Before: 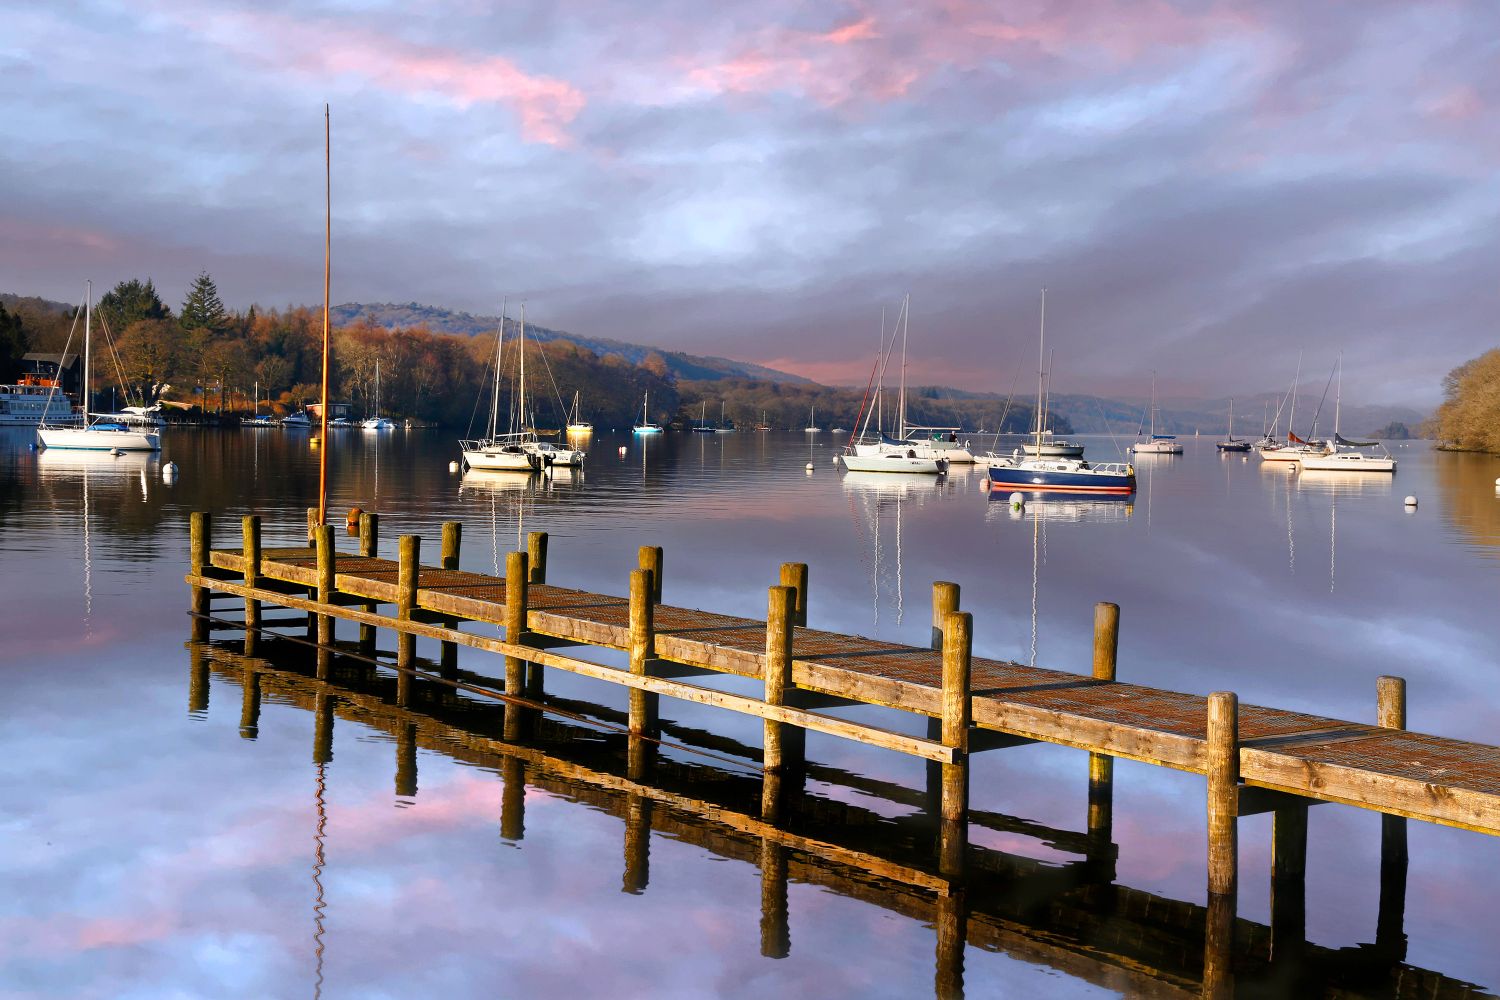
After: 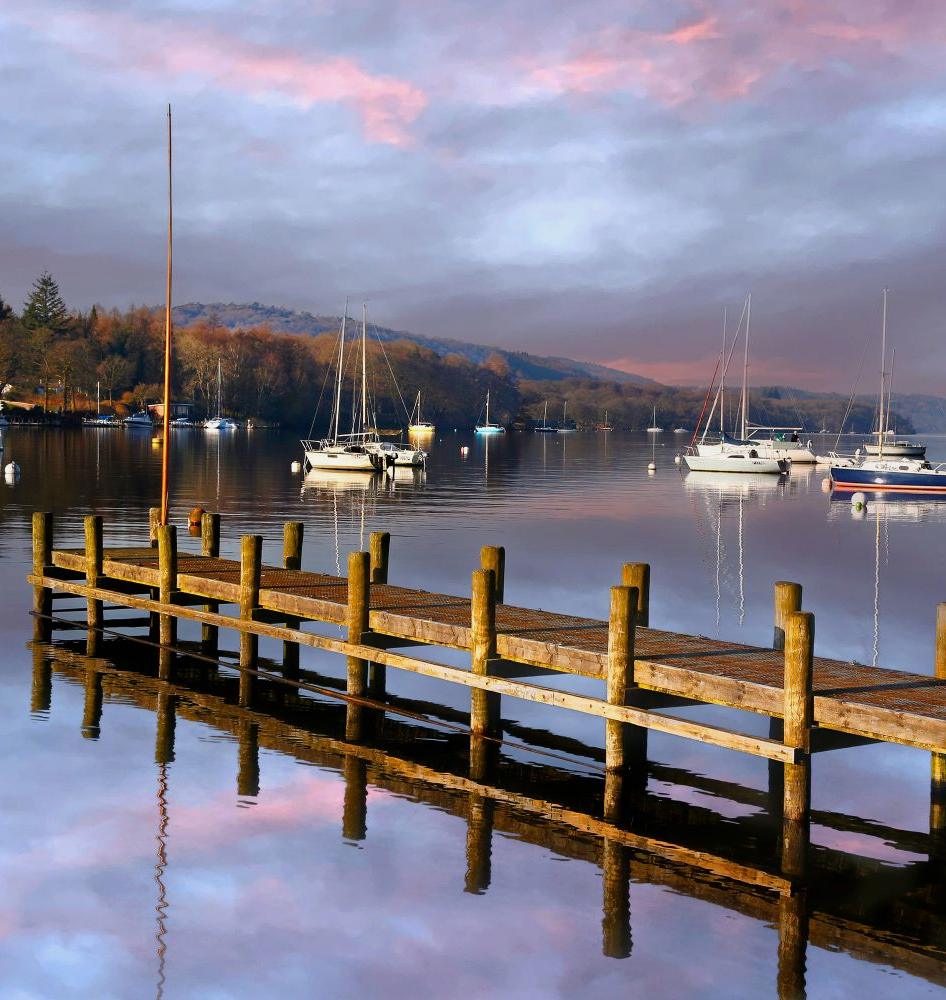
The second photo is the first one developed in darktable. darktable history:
crop: left 10.539%, right 26.375%
exposure: exposure -0.152 EV, compensate highlight preservation false
